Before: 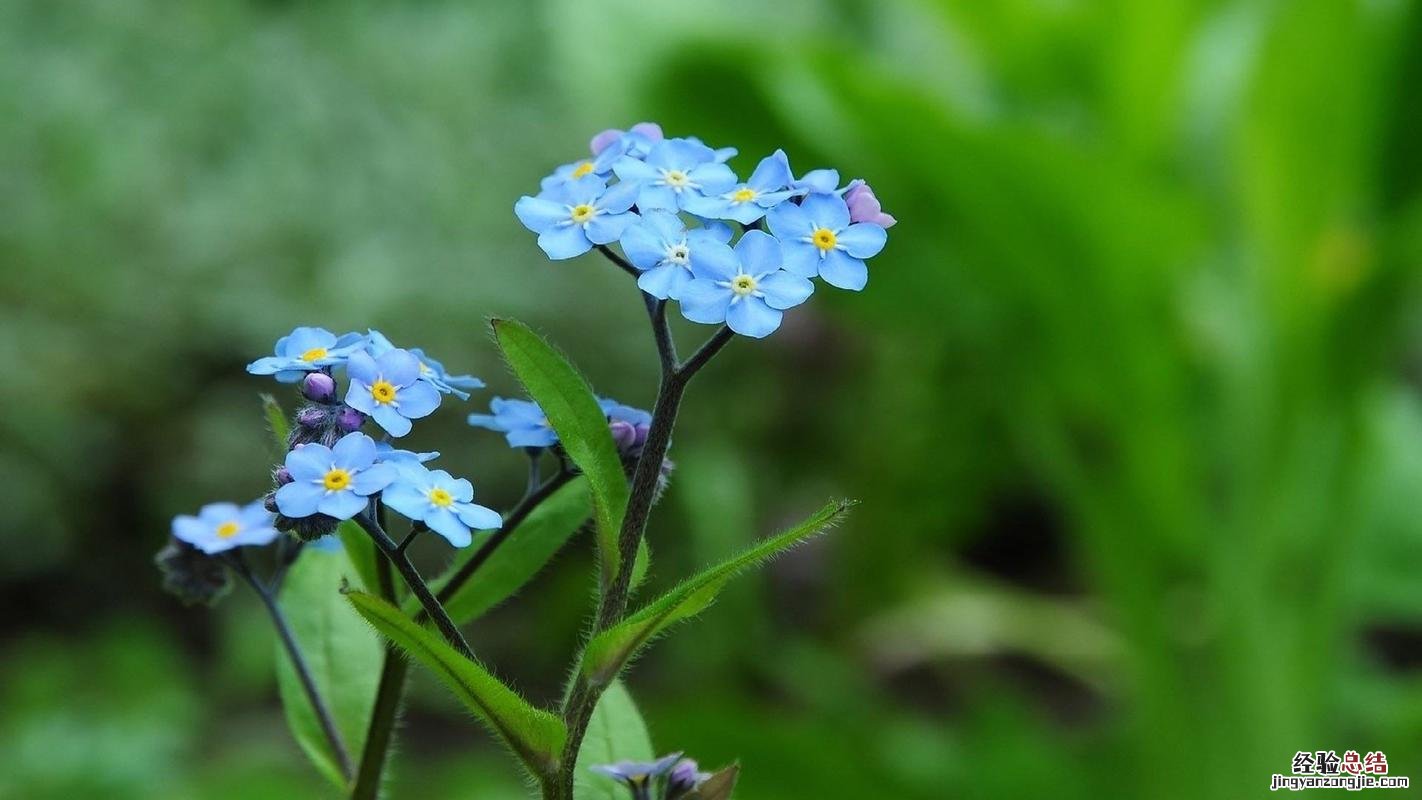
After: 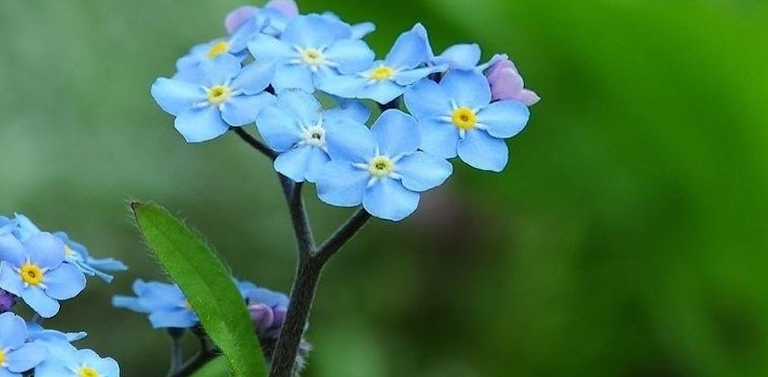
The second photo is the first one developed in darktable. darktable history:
crop: left 20.932%, top 15.471%, right 21.848%, bottom 34.081%
exposure: compensate highlight preservation false
rotate and perspective: rotation 0.062°, lens shift (vertical) 0.115, lens shift (horizontal) -0.133, crop left 0.047, crop right 0.94, crop top 0.061, crop bottom 0.94
